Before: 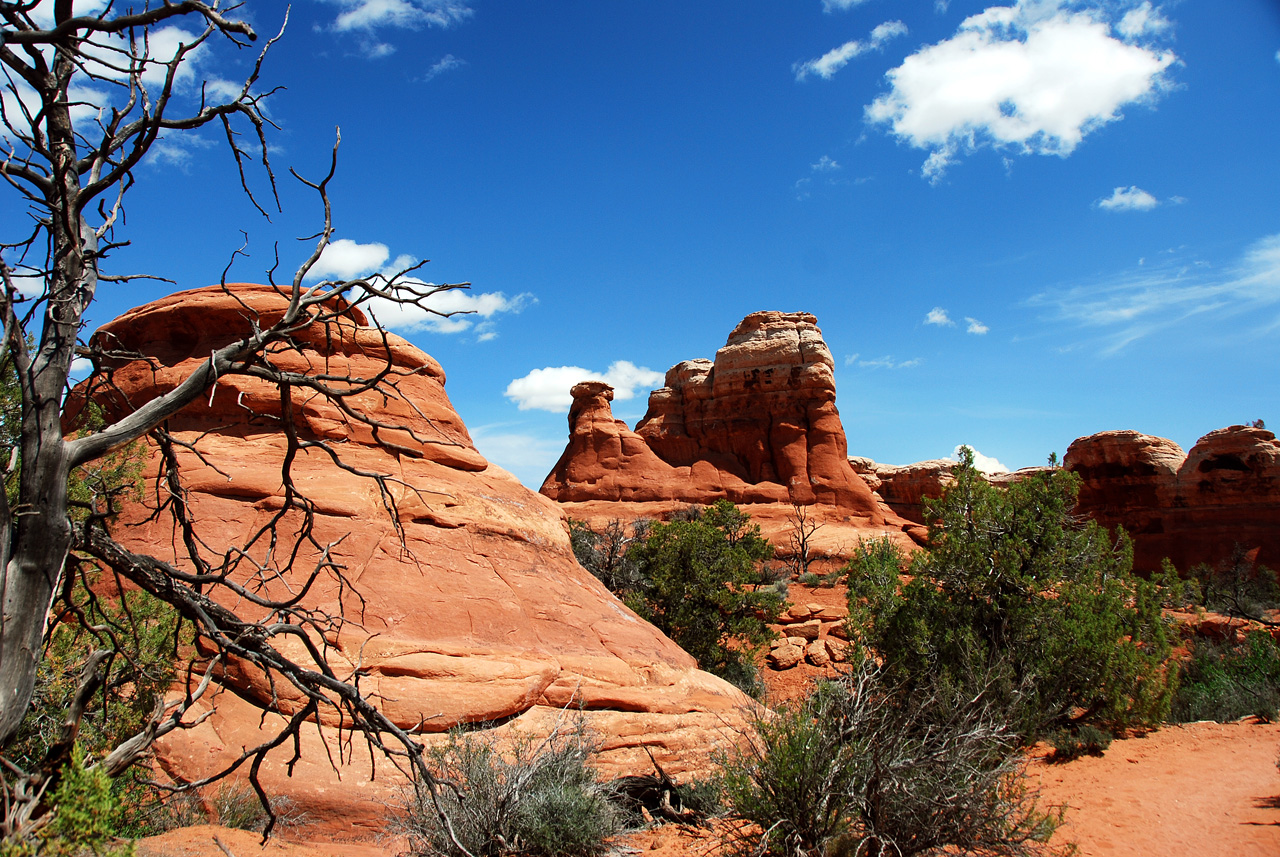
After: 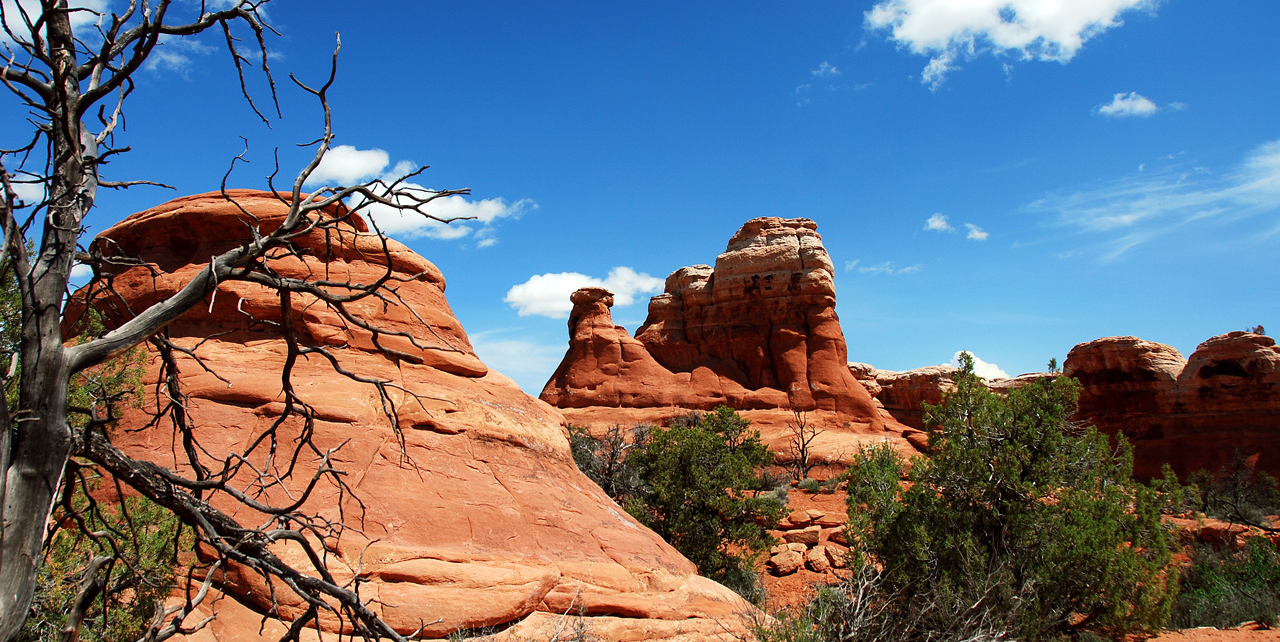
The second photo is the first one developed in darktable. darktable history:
crop: top 11.04%, bottom 13.943%
